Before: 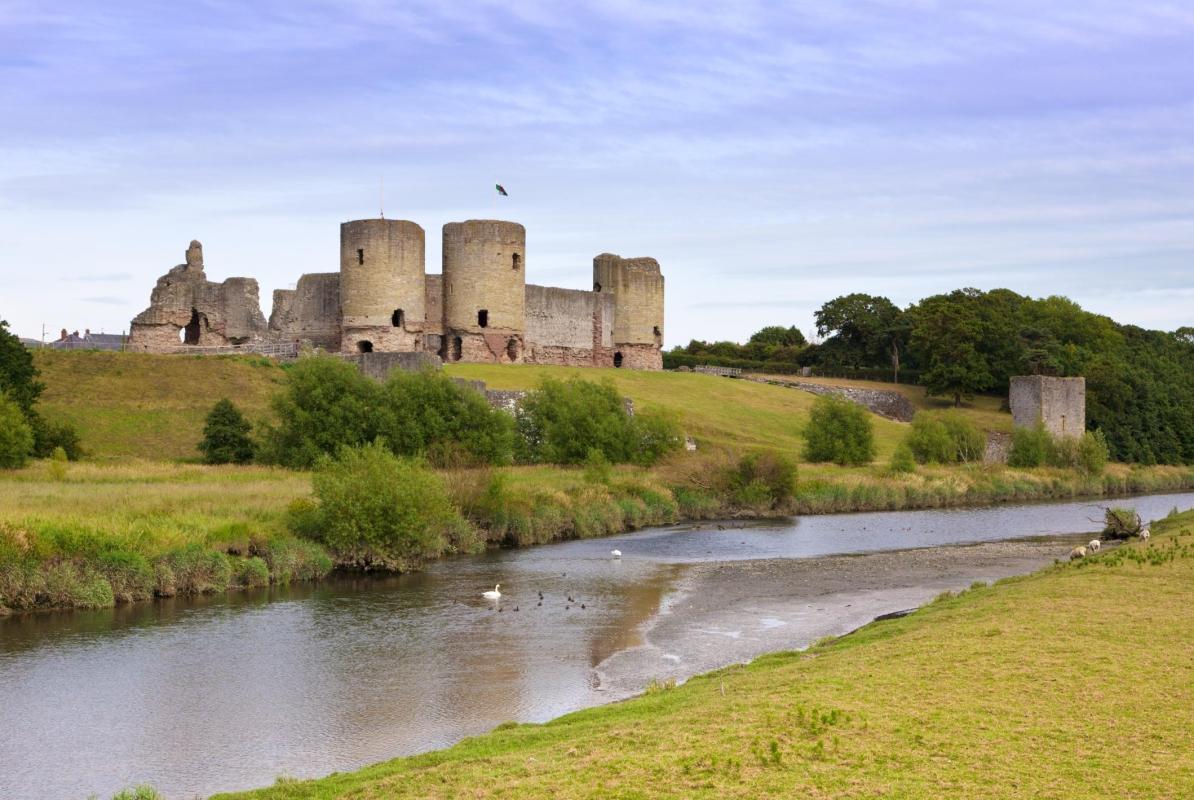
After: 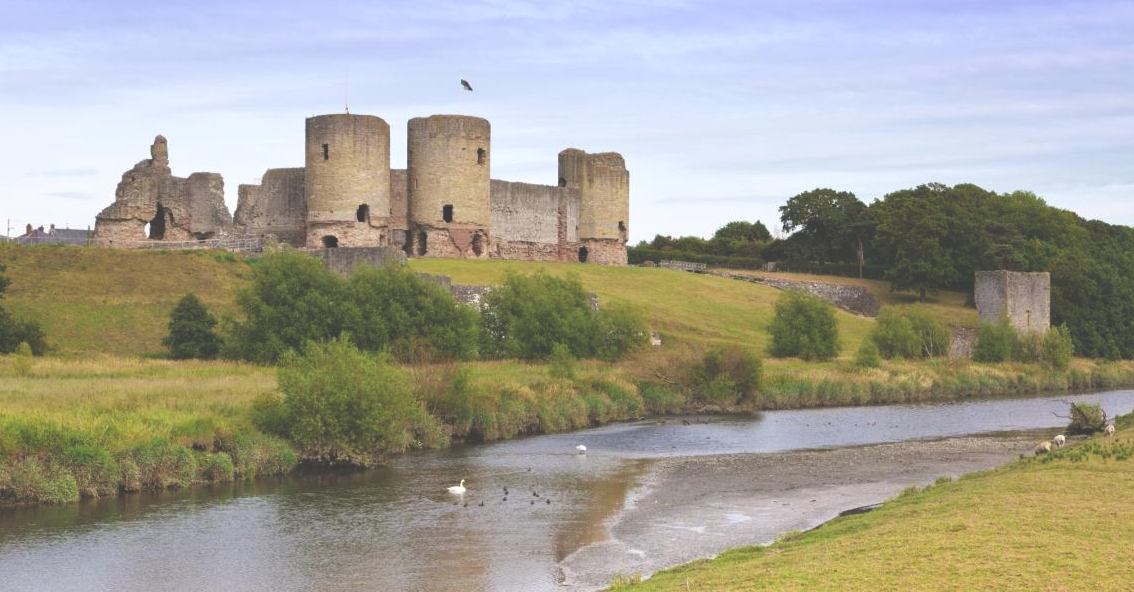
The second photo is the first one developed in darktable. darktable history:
exposure: black level correction -0.041, exposure 0.064 EV, compensate highlight preservation false
crop and rotate: left 2.991%, top 13.302%, right 1.981%, bottom 12.636%
